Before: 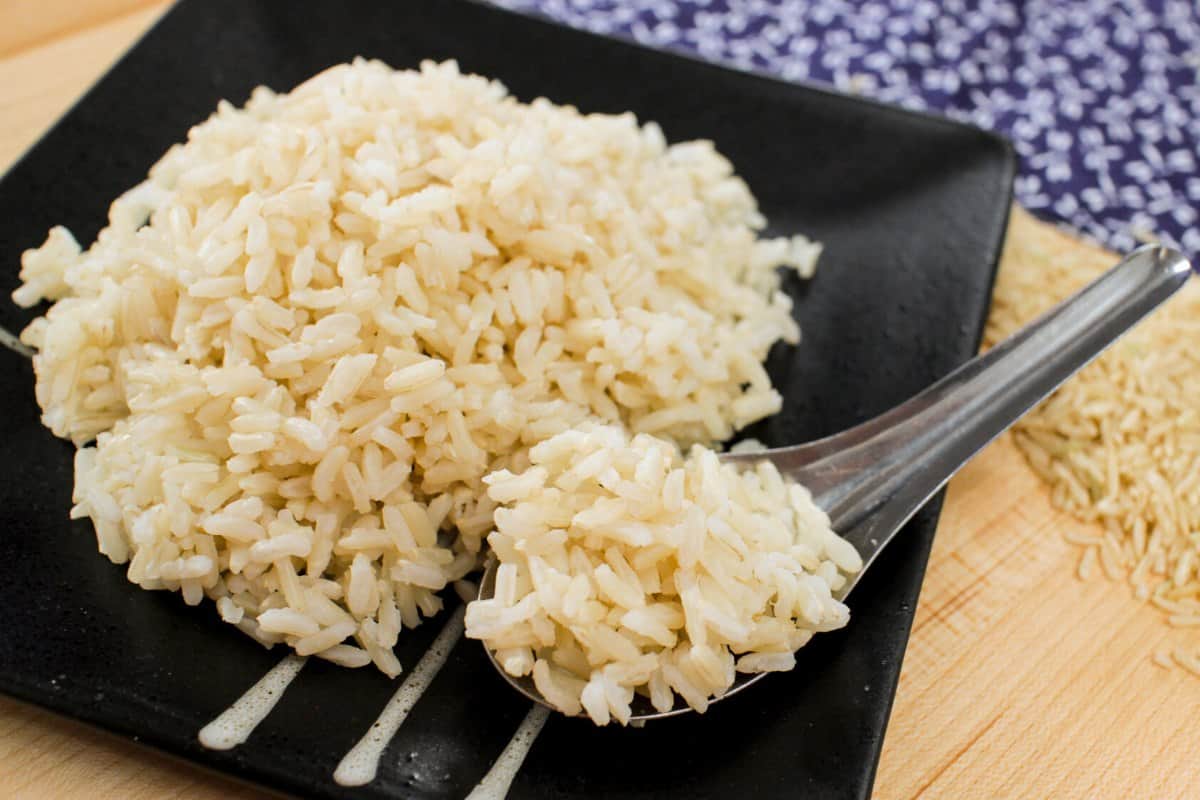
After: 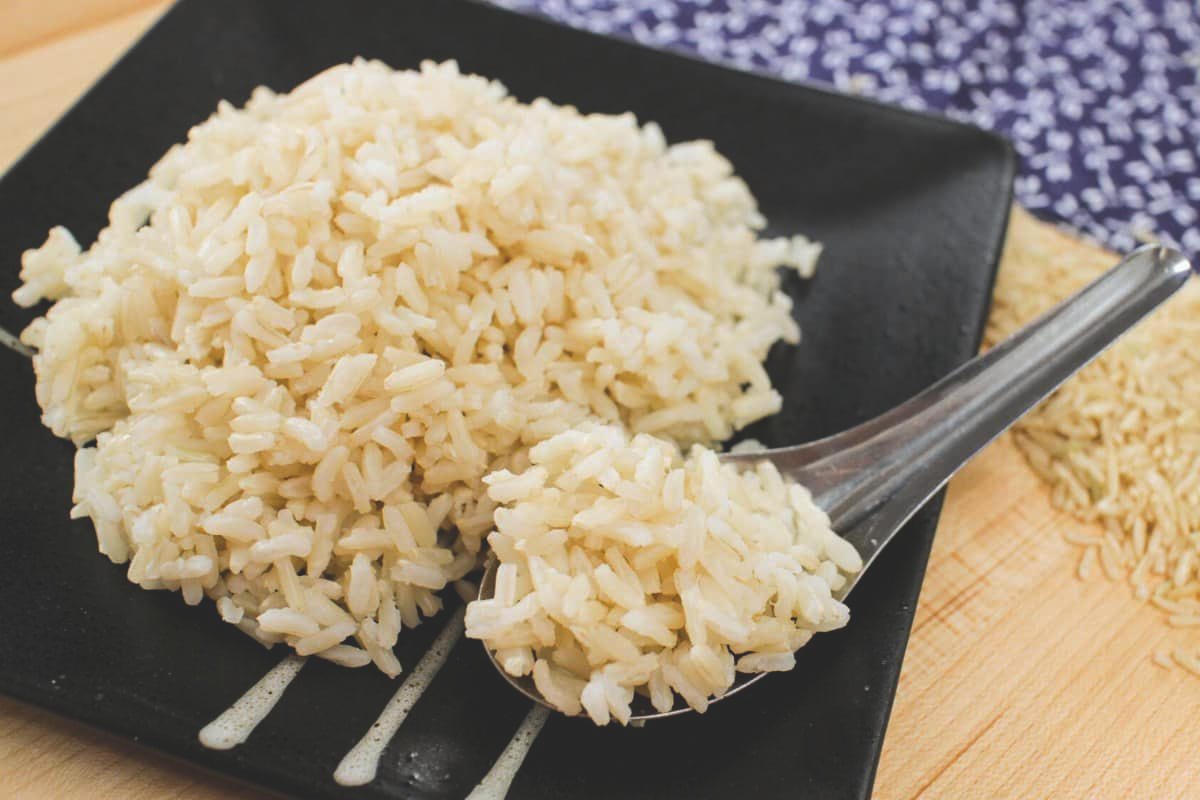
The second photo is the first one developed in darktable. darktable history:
exposure: black level correction -0.021, exposure -0.033 EV, compensate highlight preservation false
